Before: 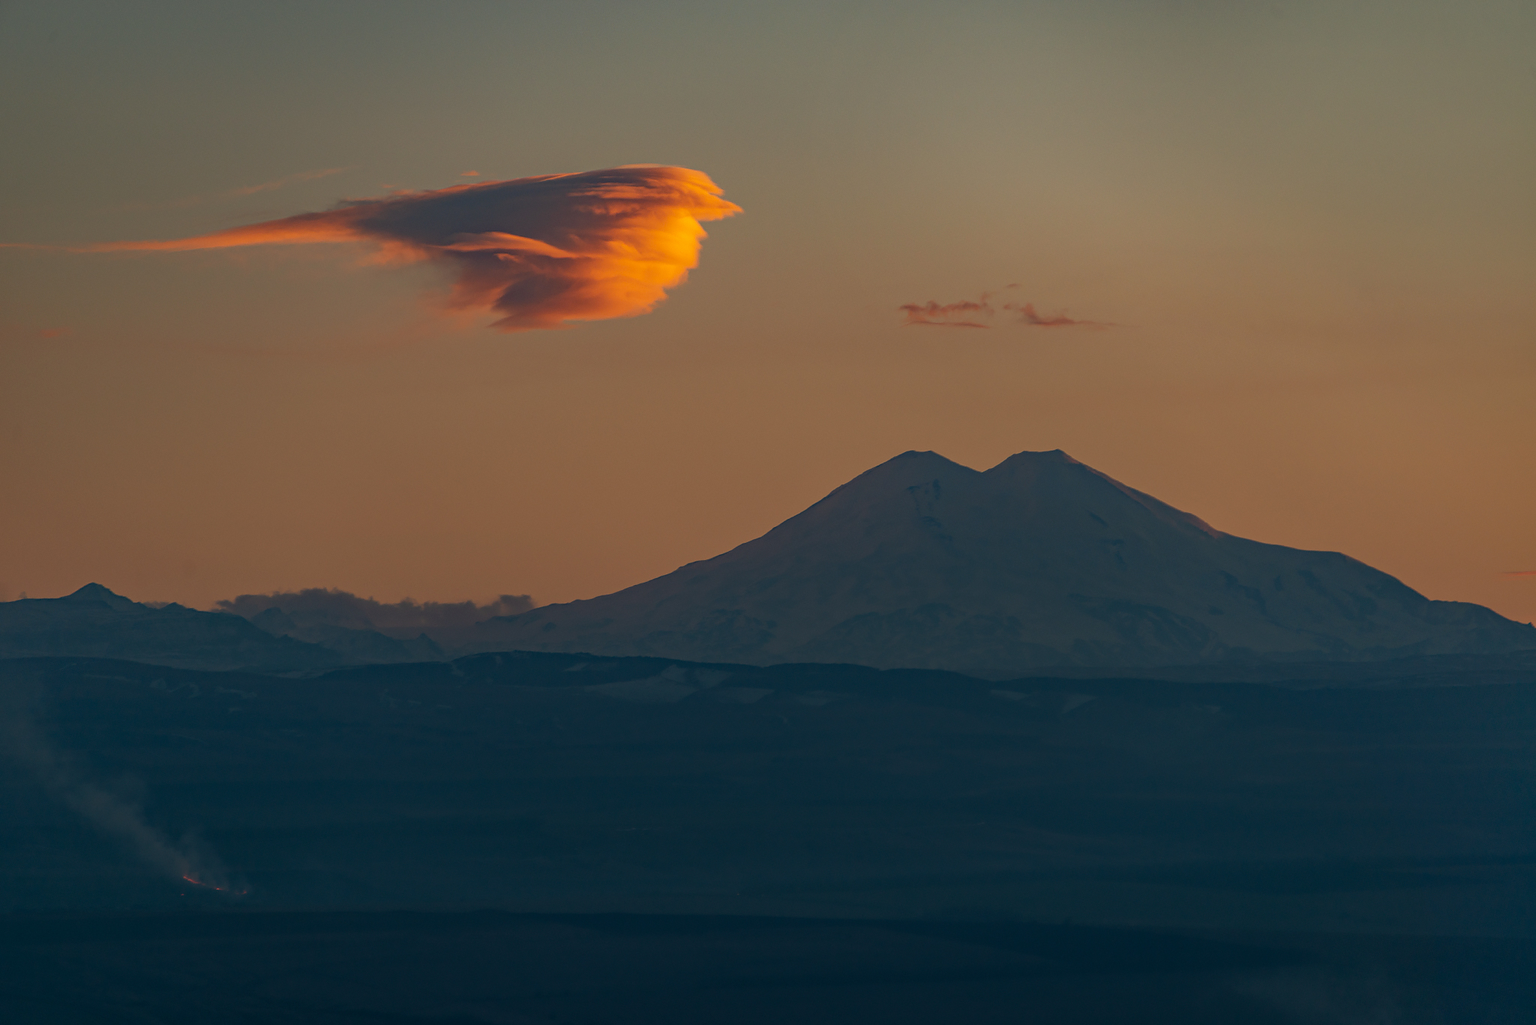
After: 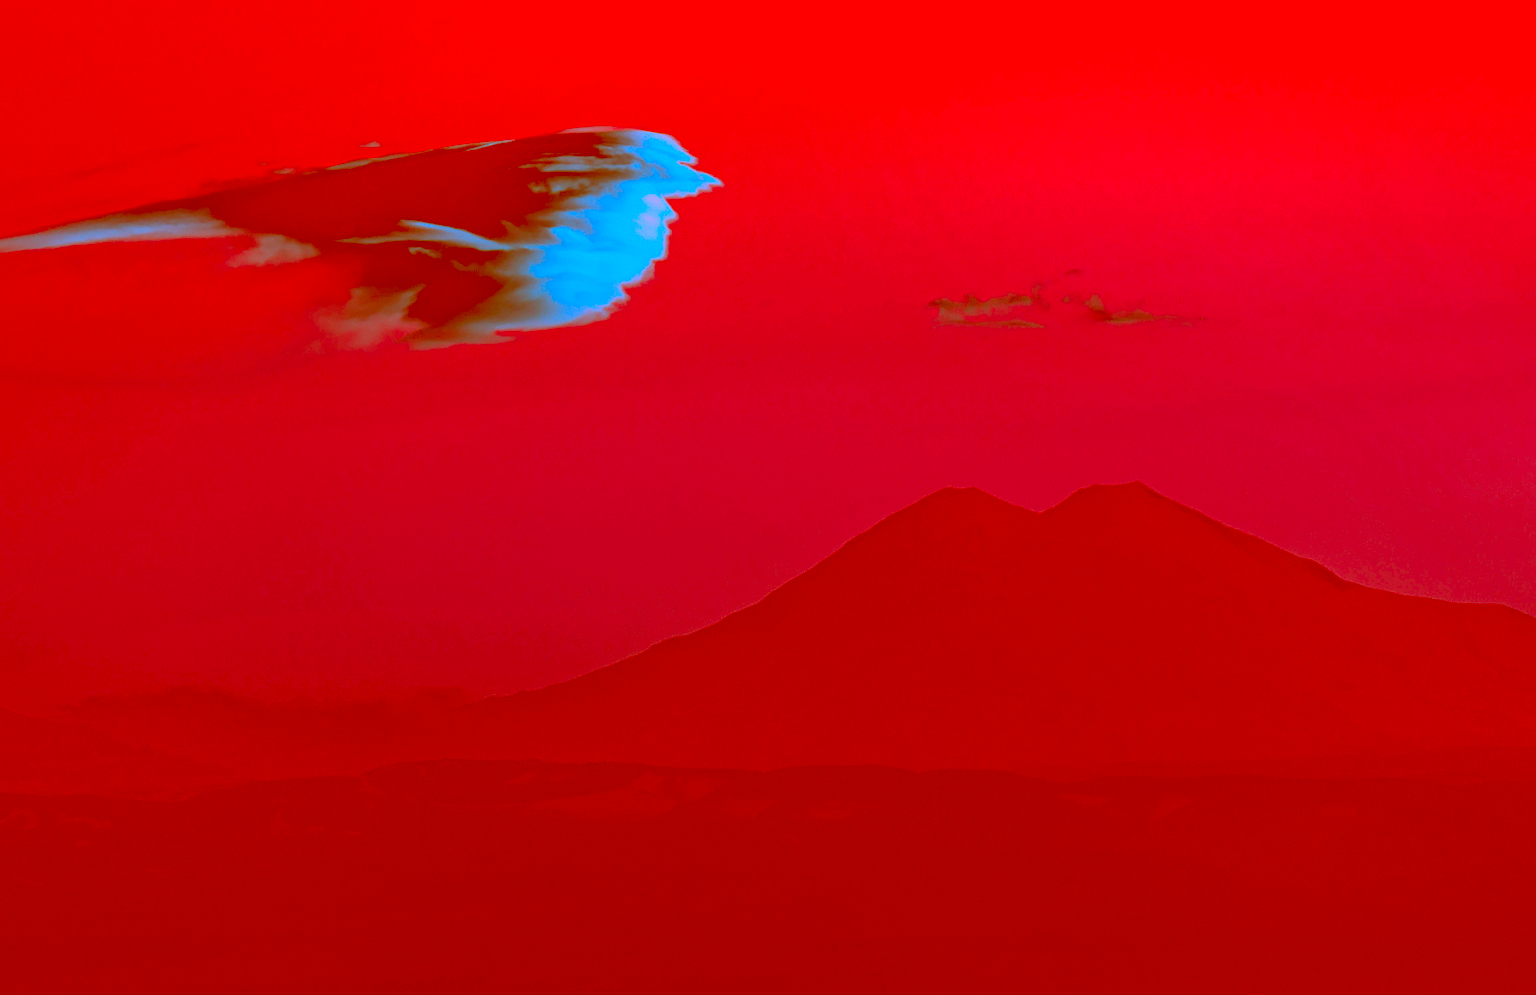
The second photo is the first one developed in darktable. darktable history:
crop and rotate: left 10.77%, top 5.1%, right 10.41%, bottom 16.76%
color zones: curves: ch0 [(0.068, 0.464) (0.25, 0.5) (0.48, 0.508) (0.75, 0.536) (0.886, 0.476) (0.967, 0.456)]; ch1 [(0.066, 0.456) (0.25, 0.5) (0.616, 0.508) (0.746, 0.56) (0.934, 0.444)]
color correction: highlights a* -39.68, highlights b* -40, shadows a* -40, shadows b* -40, saturation -3
rotate and perspective: rotation -1.42°, crop left 0.016, crop right 0.984, crop top 0.035, crop bottom 0.965
